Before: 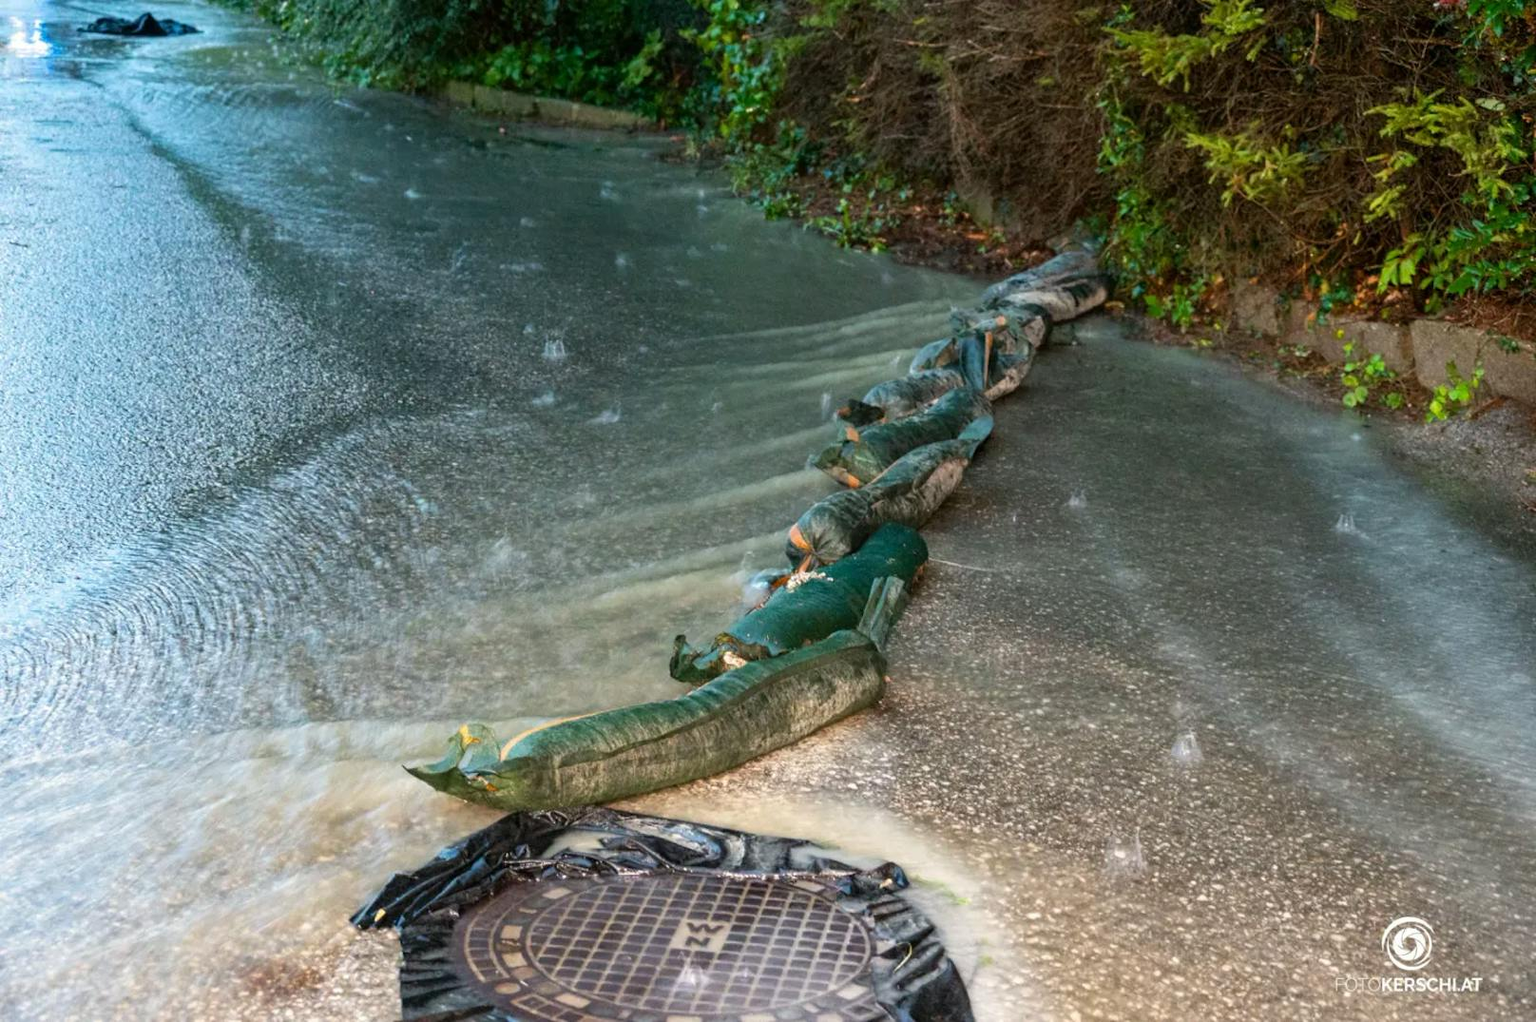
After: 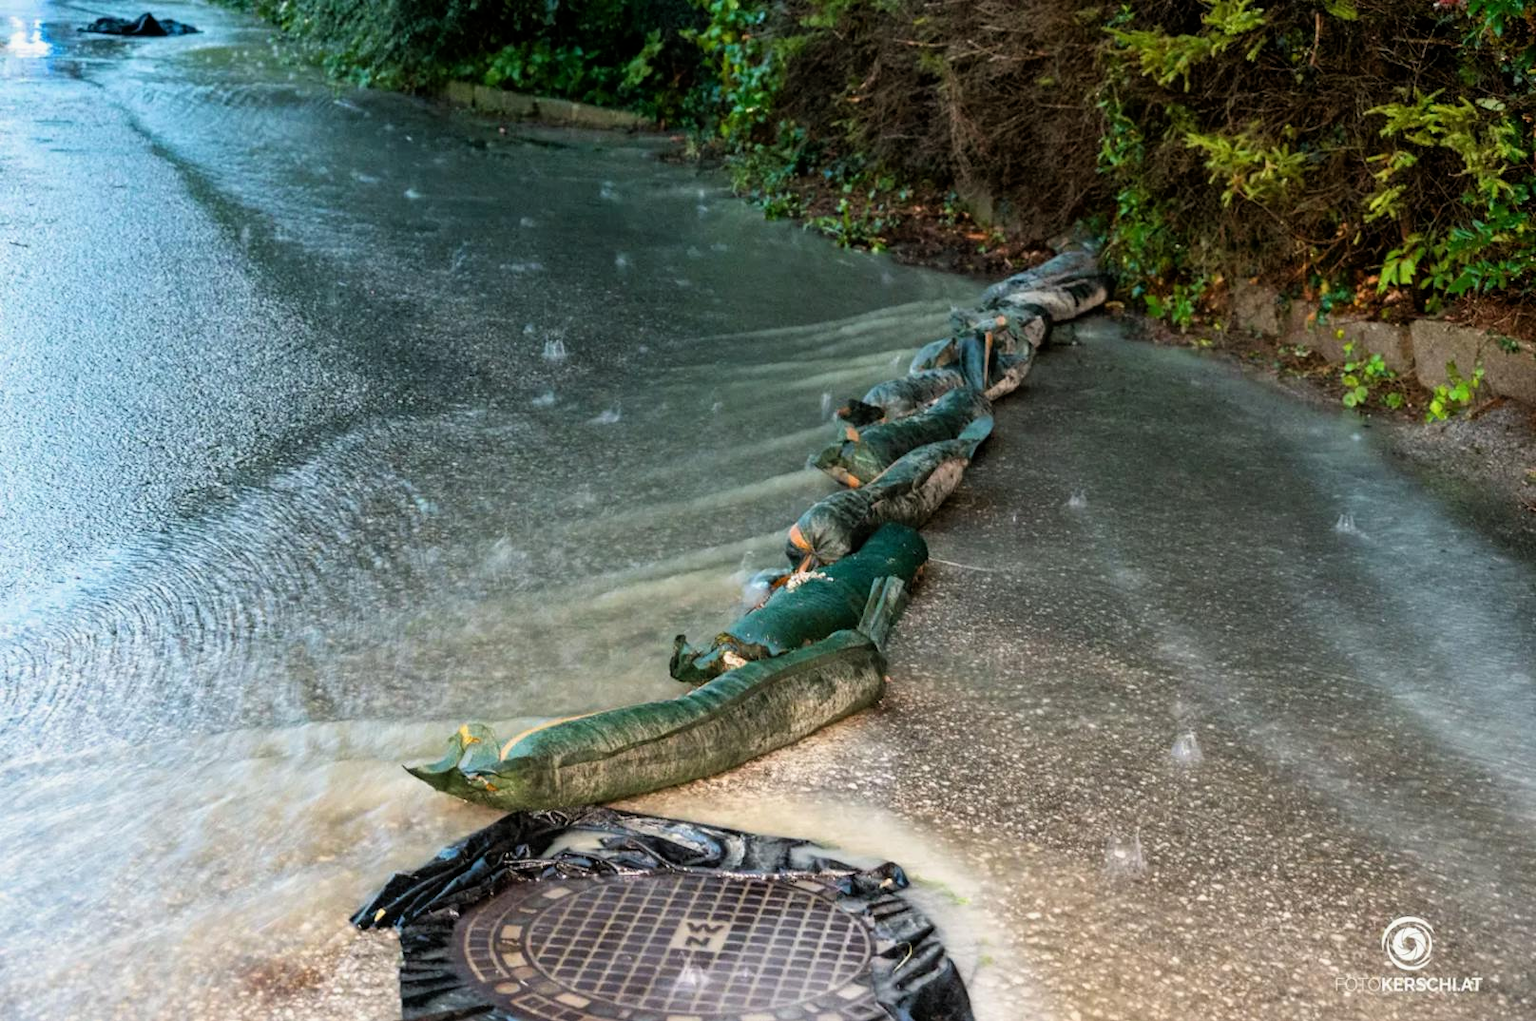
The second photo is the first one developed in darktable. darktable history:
filmic rgb: black relative exposure -12.81 EV, white relative exposure 2.8 EV, target black luminance 0%, hardness 8.62, latitude 69.85%, contrast 1.133, shadows ↔ highlights balance -1.18%
